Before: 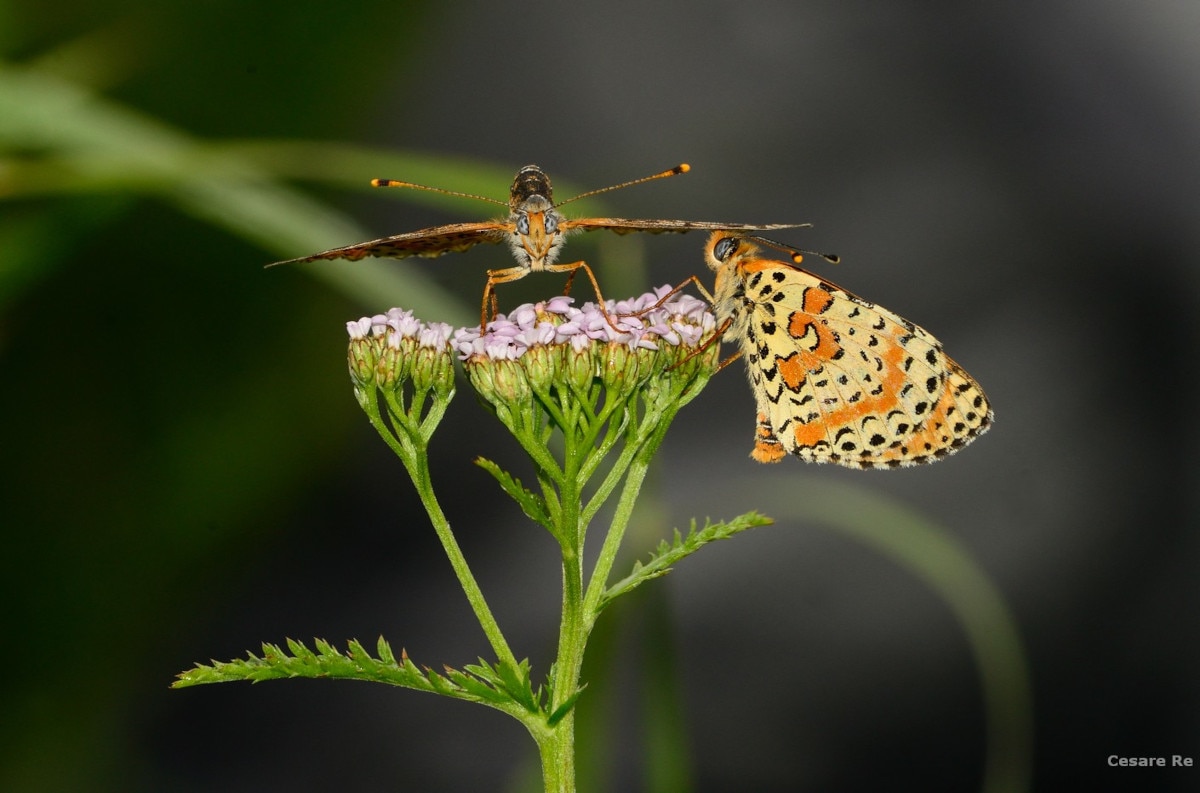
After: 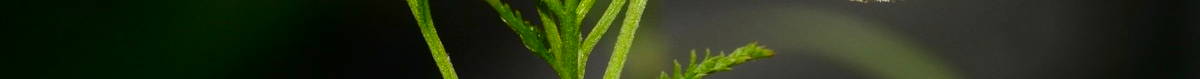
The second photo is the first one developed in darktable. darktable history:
crop and rotate: top 59.084%, bottom 30.916%
contrast brightness saturation: contrast 0.12, brightness -0.12, saturation 0.2
